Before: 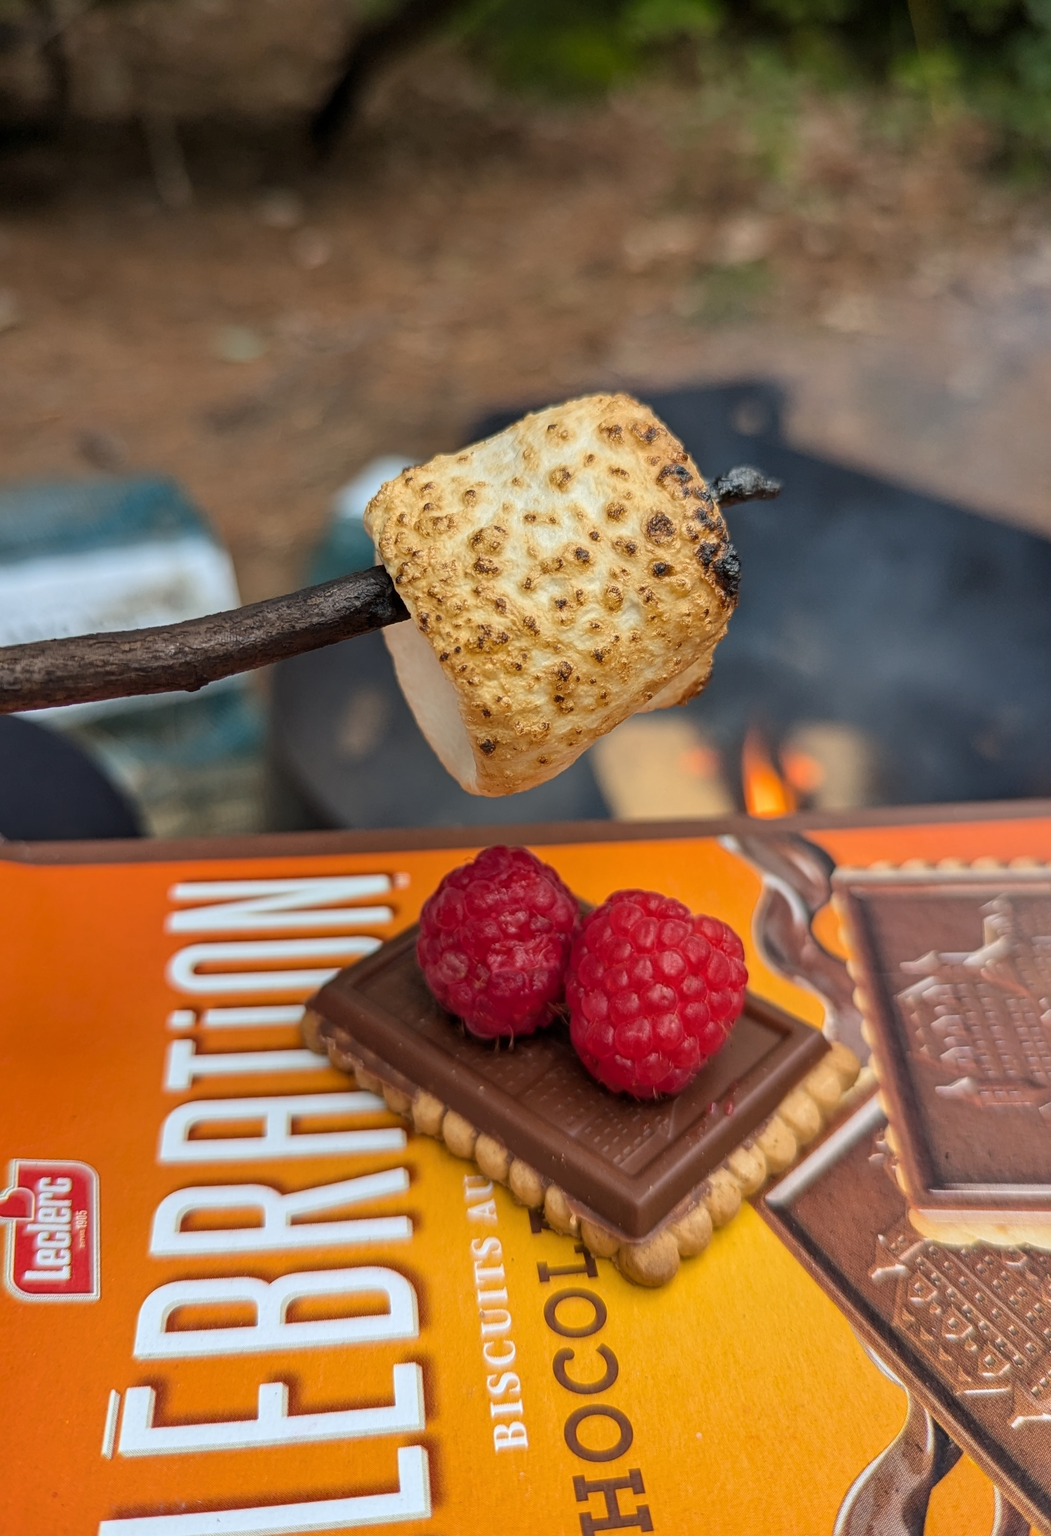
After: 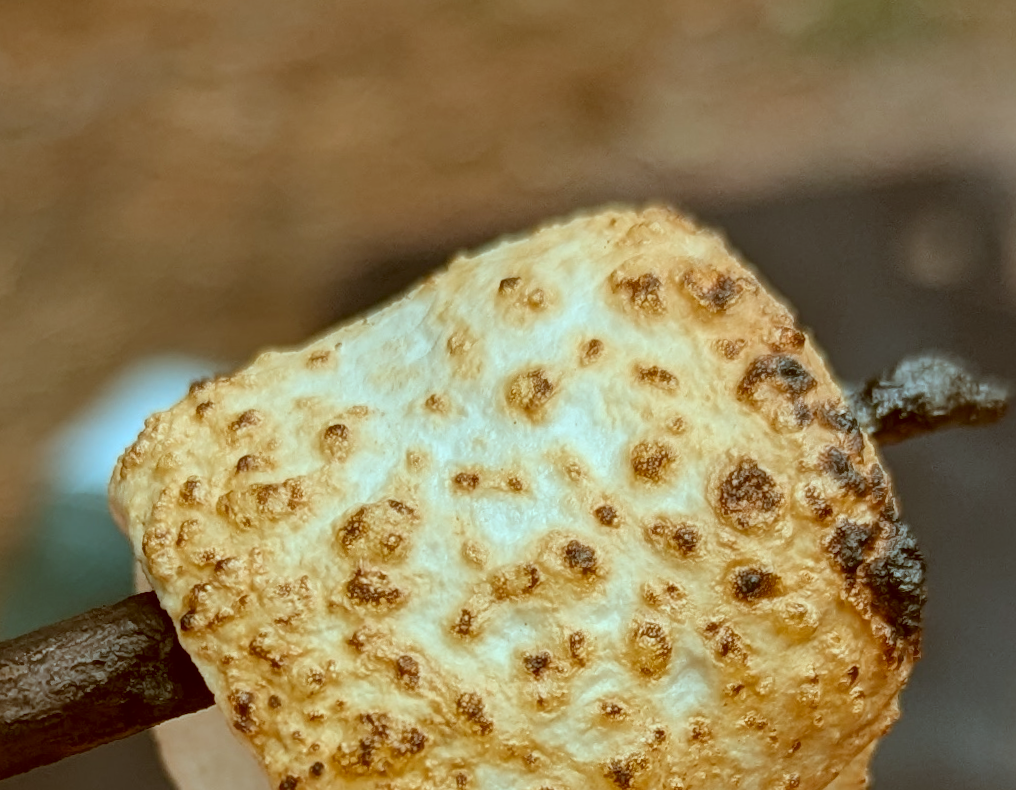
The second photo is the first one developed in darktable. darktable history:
color correction: highlights a* -14.62, highlights b* -16.22, shadows a* 10.12, shadows b* 29.4
crop: left 28.64%, top 16.832%, right 26.637%, bottom 58.055%
rotate and perspective: rotation -1.32°, lens shift (horizontal) -0.031, crop left 0.015, crop right 0.985, crop top 0.047, crop bottom 0.982
